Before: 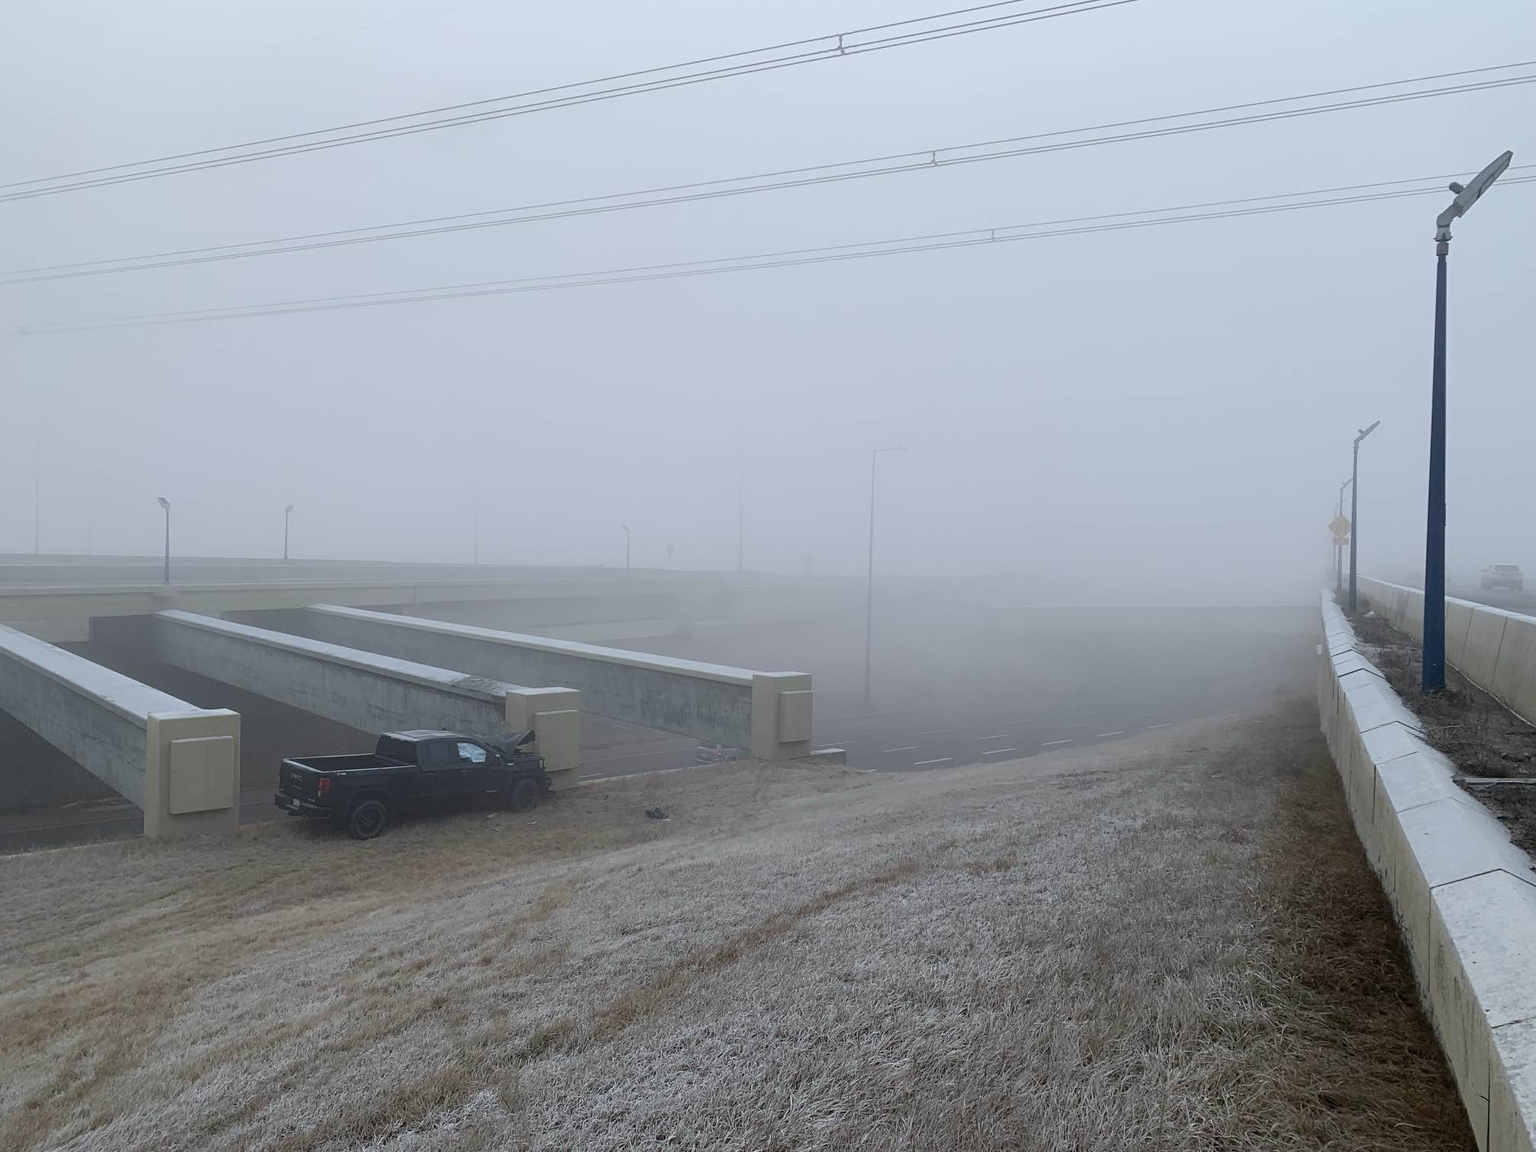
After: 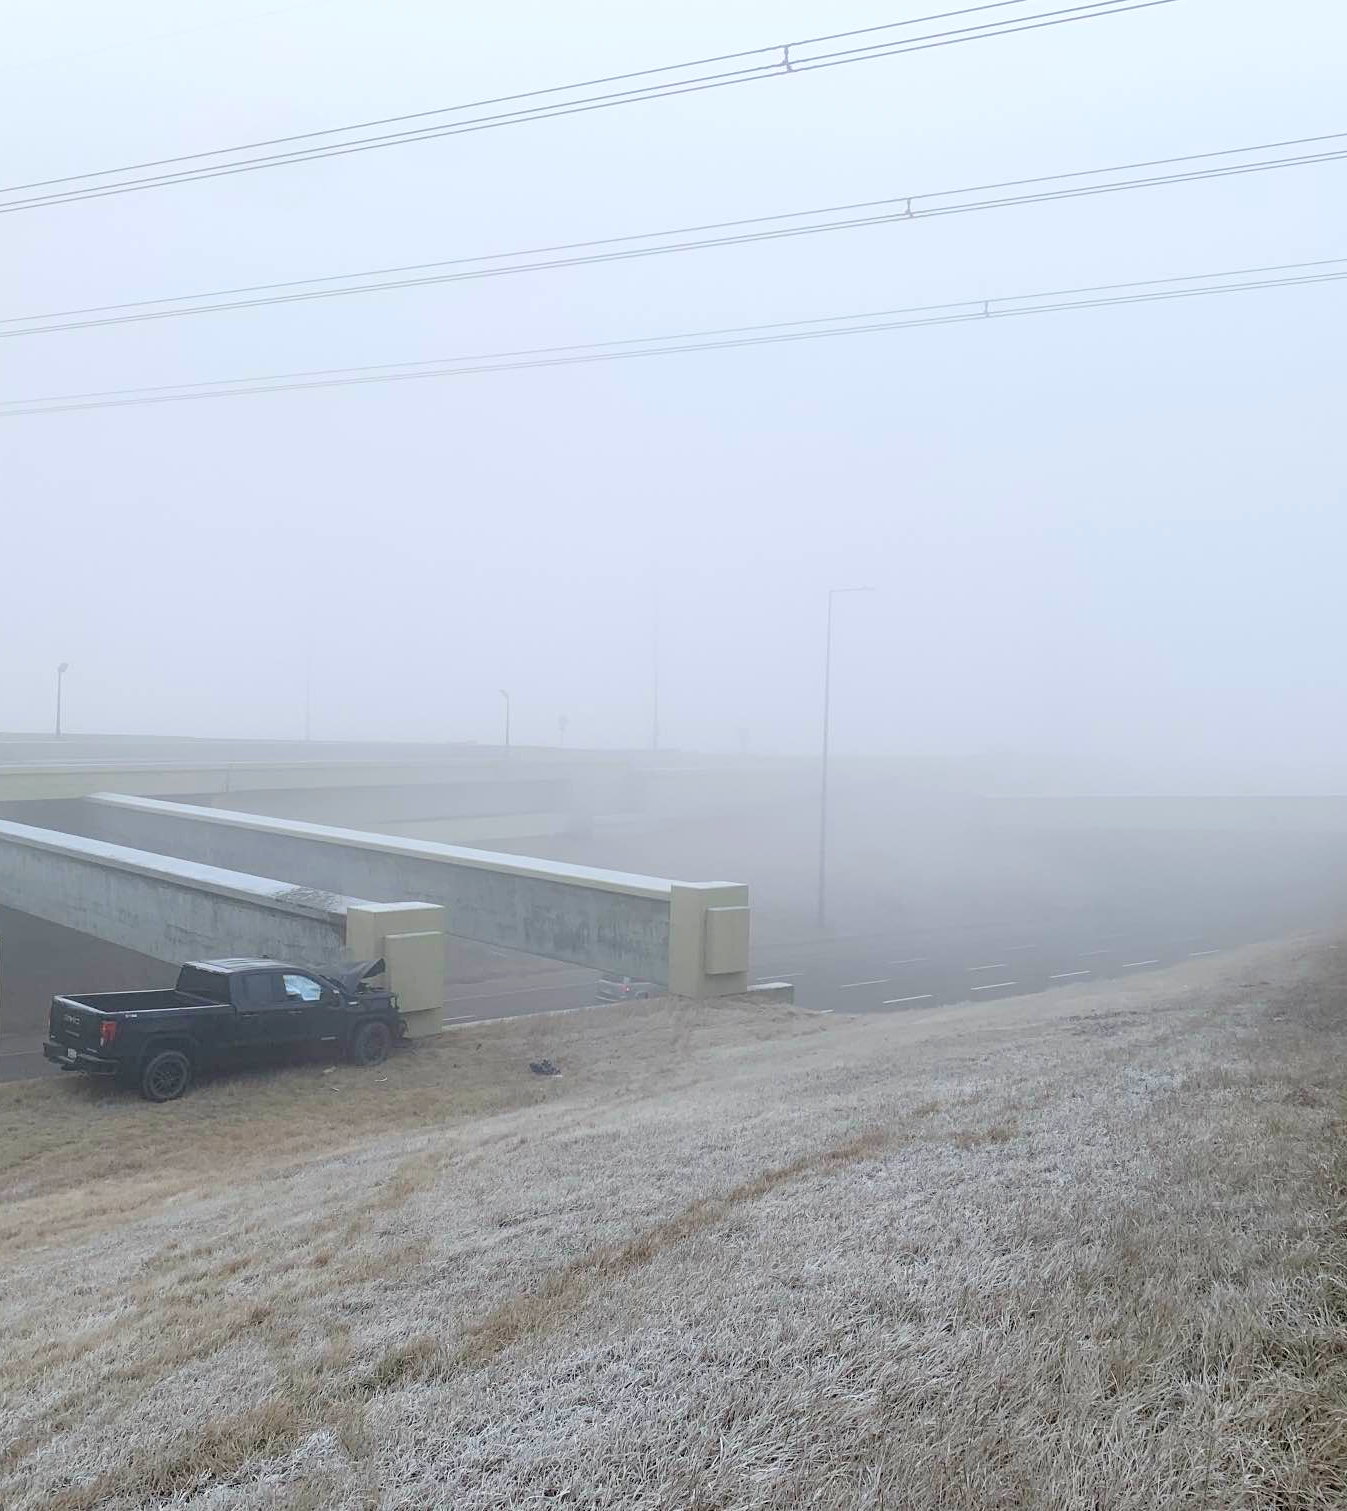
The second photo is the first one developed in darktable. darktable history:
crop and rotate: left 15.758%, right 17.4%
levels: levels [0.044, 0.416, 0.908]
exposure: compensate highlight preservation false
